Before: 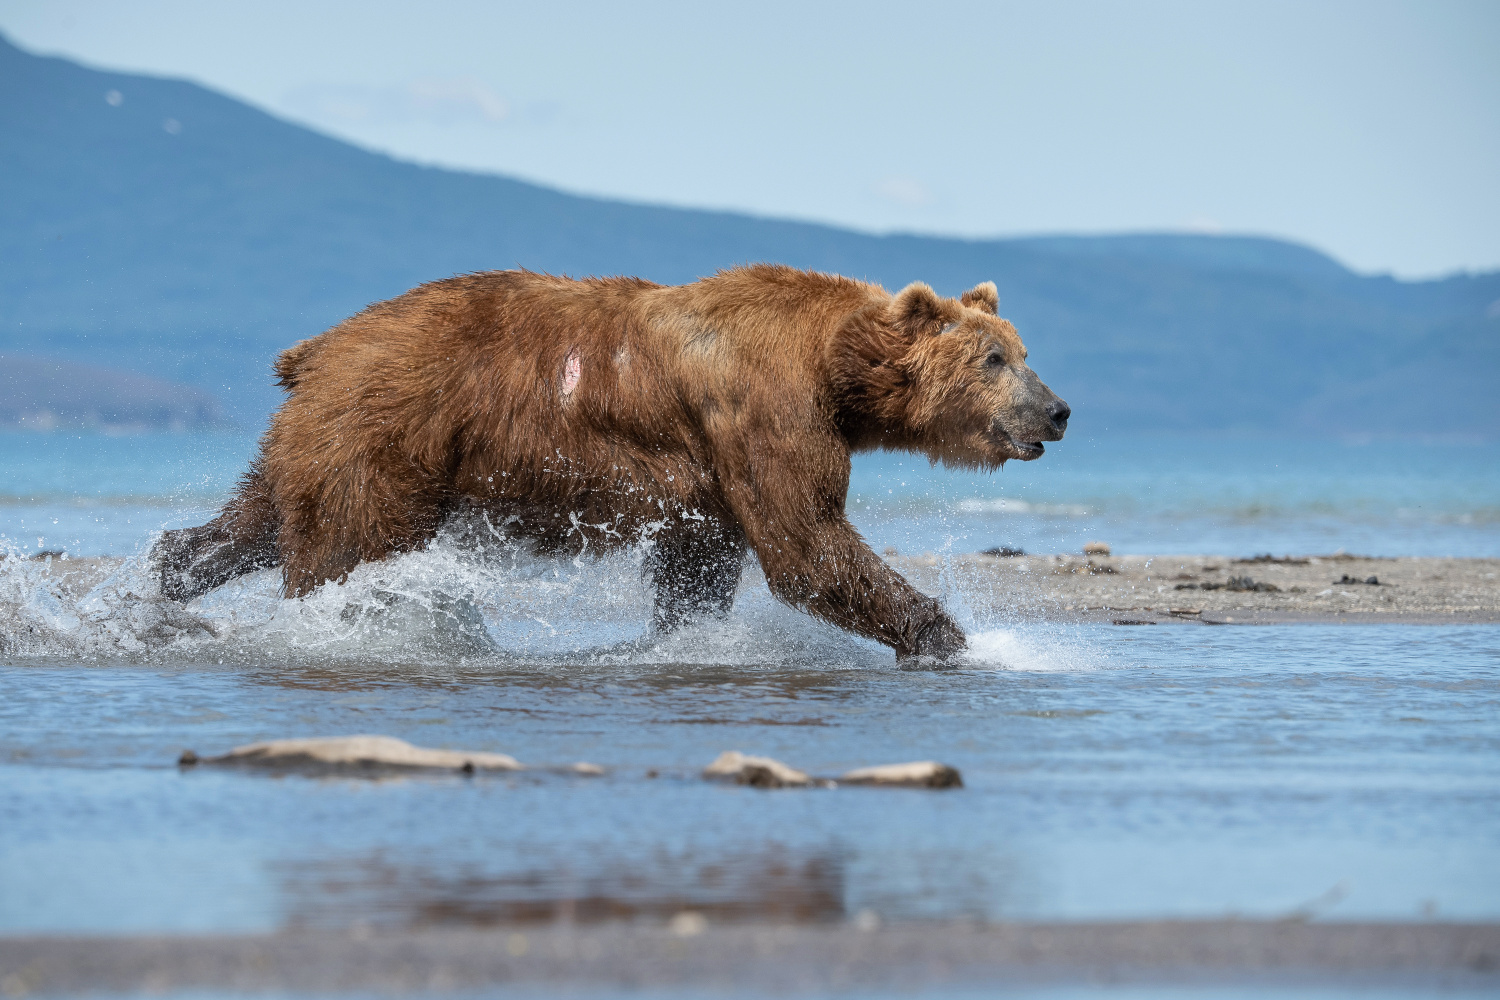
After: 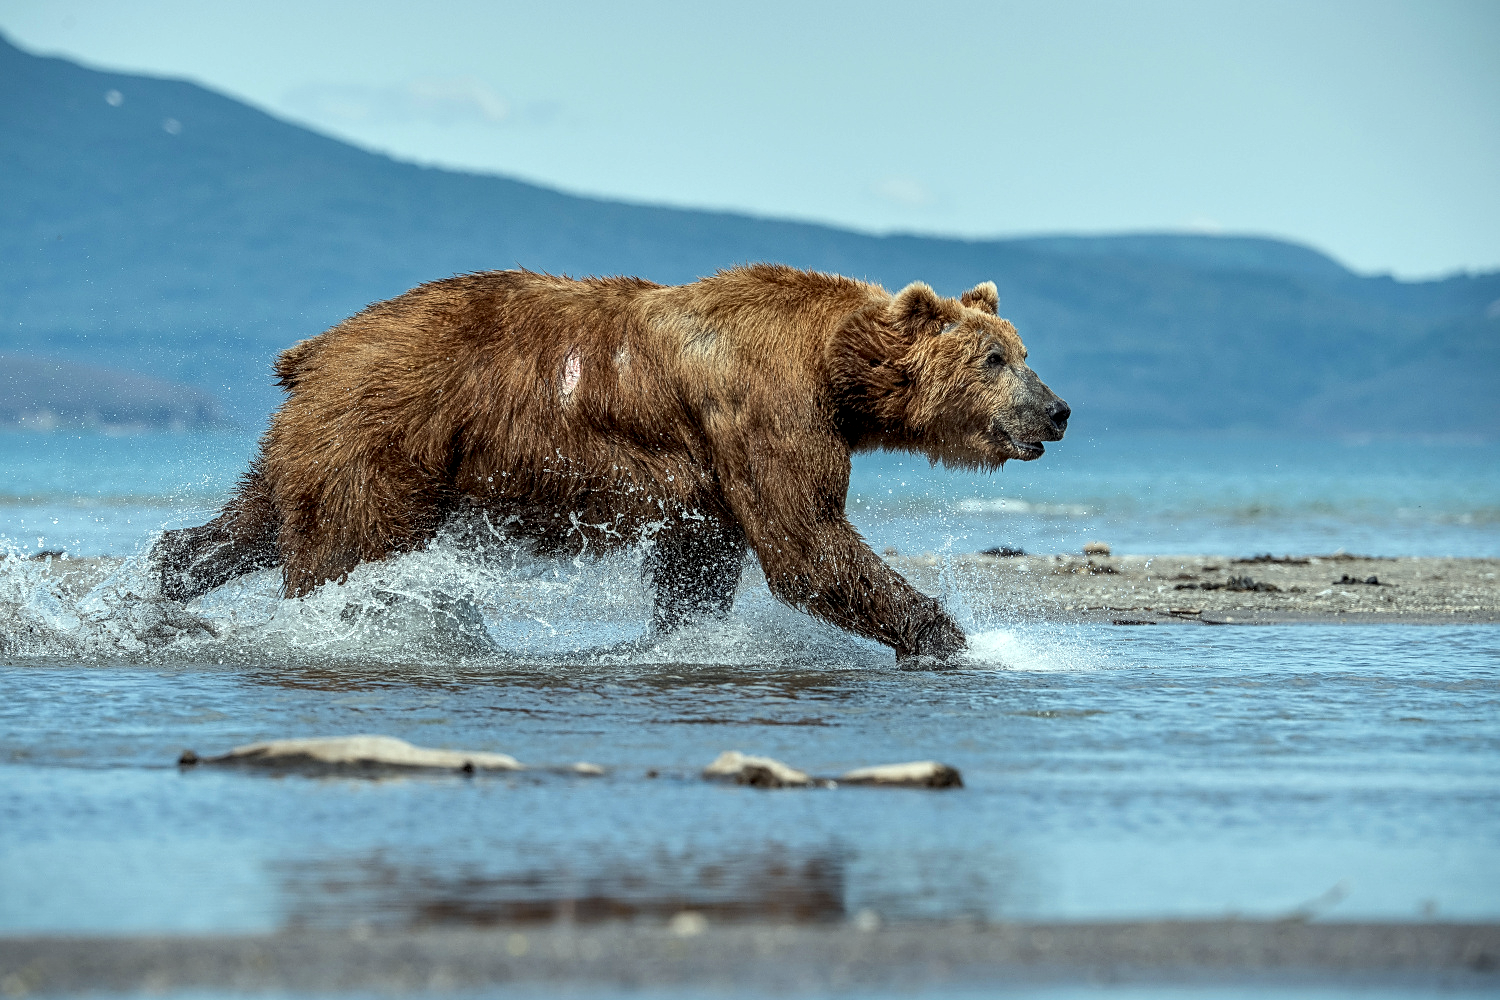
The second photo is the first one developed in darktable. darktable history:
color correction: highlights a* -8, highlights b* 3.1
sharpen: on, module defaults
local contrast: highlights 25%, detail 150%
